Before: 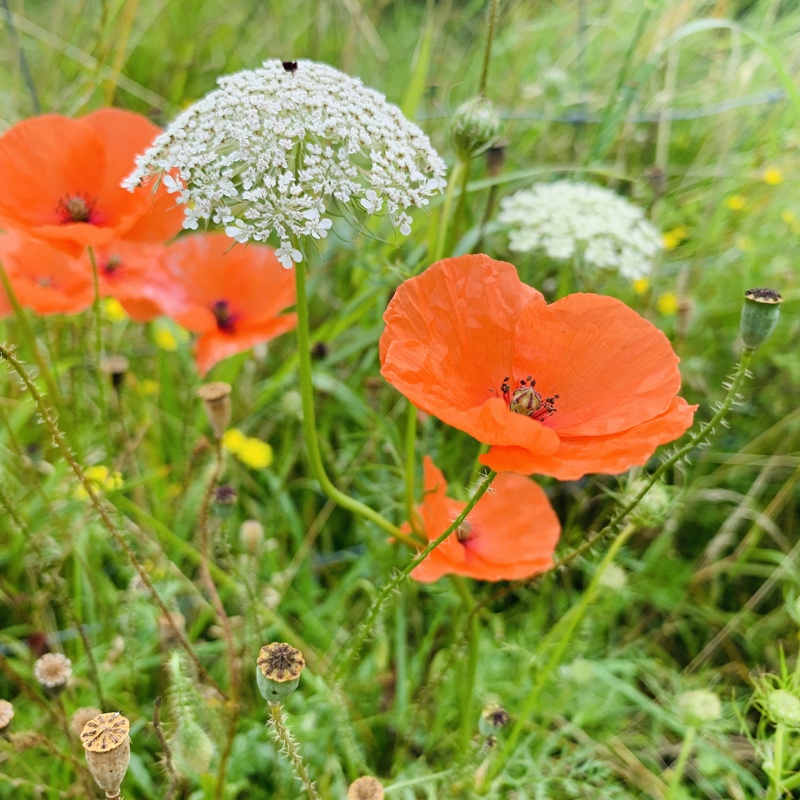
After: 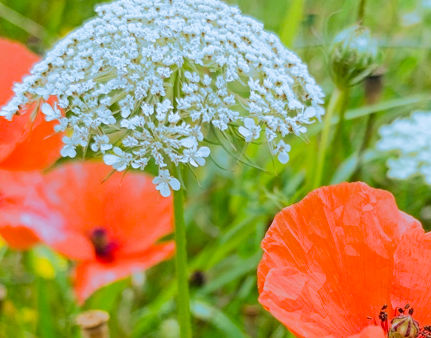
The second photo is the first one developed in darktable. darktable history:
crop: left 15.306%, top 9.065%, right 30.789%, bottom 48.638%
split-toning: shadows › hue 351.18°, shadows › saturation 0.86, highlights › hue 218.82°, highlights › saturation 0.73, balance -19.167
